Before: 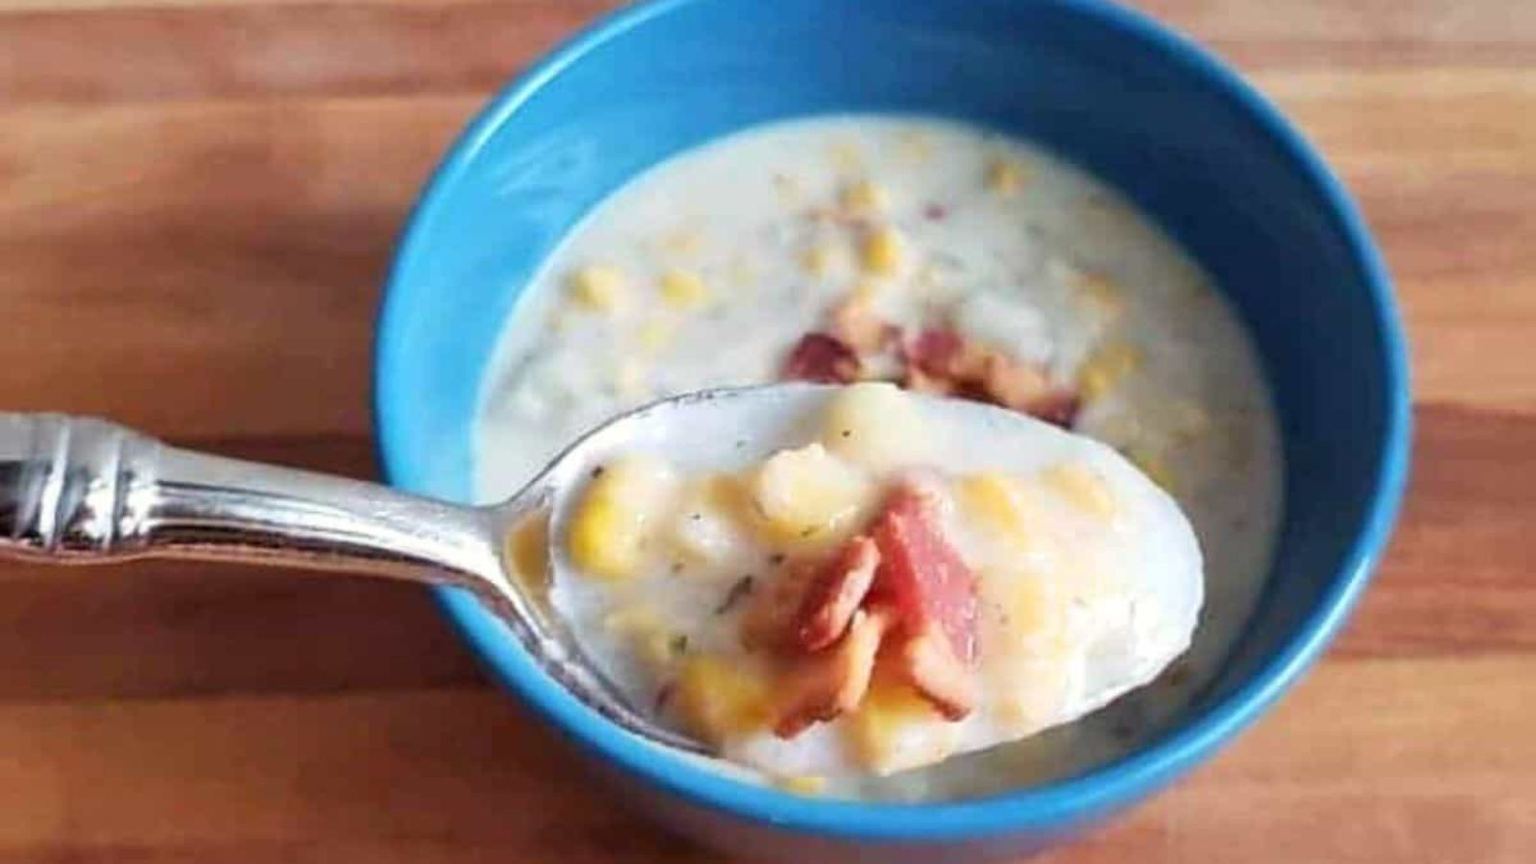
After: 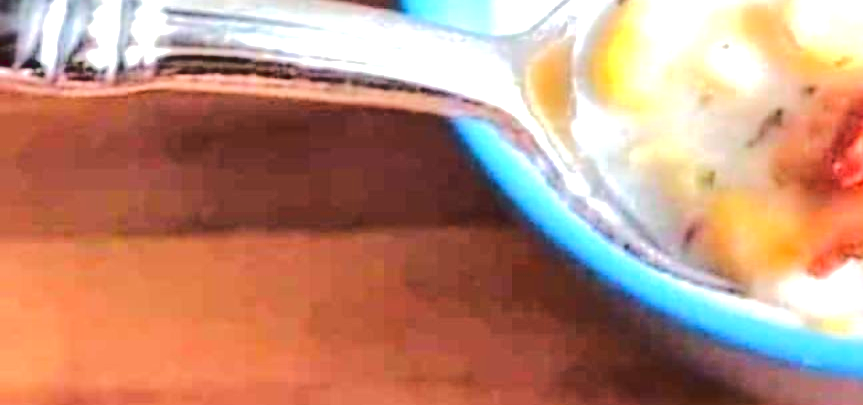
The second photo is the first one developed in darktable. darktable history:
exposure: black level correction 0, exposure 1.096 EV, compensate highlight preservation false
tone equalizer: on, module defaults
tone curve: curves: ch0 [(0, 0) (0.003, 0.079) (0.011, 0.083) (0.025, 0.088) (0.044, 0.095) (0.069, 0.106) (0.1, 0.115) (0.136, 0.127) (0.177, 0.152) (0.224, 0.198) (0.277, 0.263) (0.335, 0.371) (0.399, 0.483) (0.468, 0.582) (0.543, 0.664) (0.623, 0.726) (0.709, 0.793) (0.801, 0.842) (0.898, 0.896) (1, 1)], color space Lab, linked channels, preserve colors none
crop and rotate: top 54.777%, right 46.031%, bottom 0.194%
